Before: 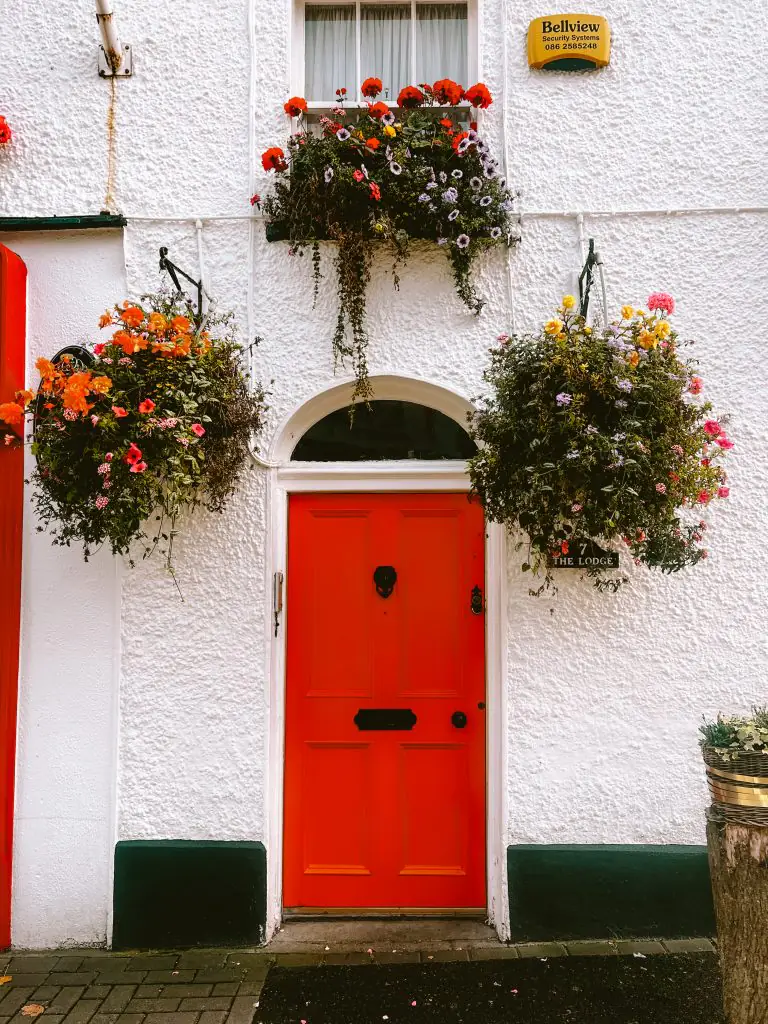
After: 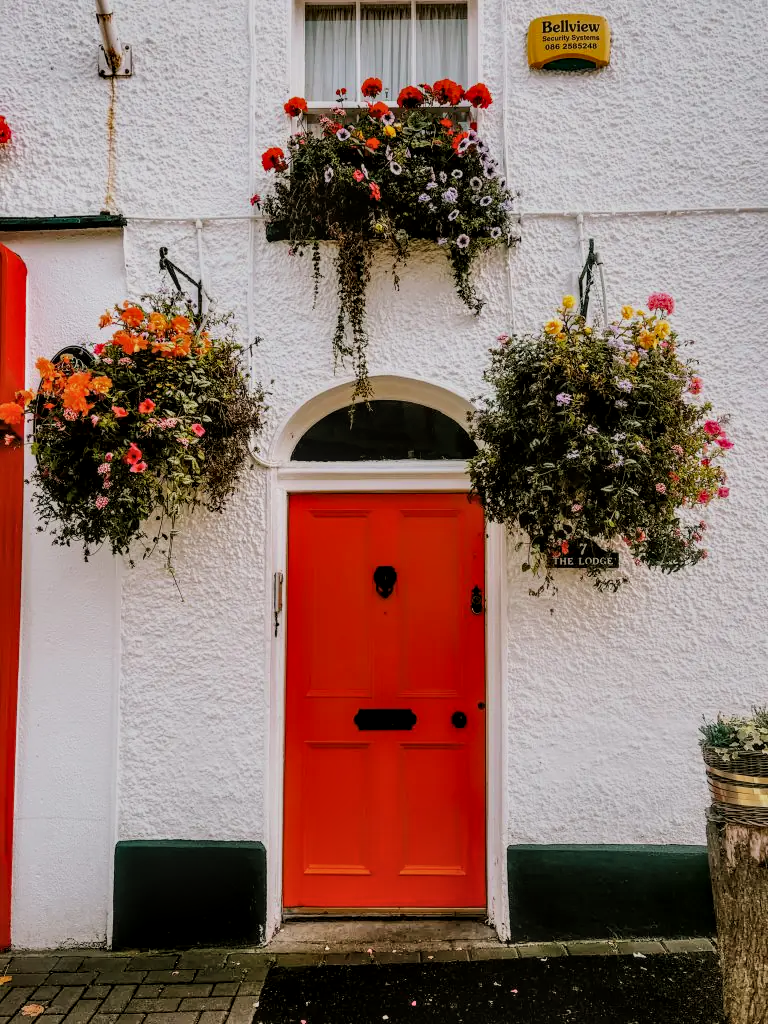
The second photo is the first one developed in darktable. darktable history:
local contrast: detail 130%
filmic rgb: black relative exposure -7.82 EV, white relative exposure 4.29 EV, hardness 3.86, color science v6 (2022)
graduated density: rotation -180°, offset 24.95
shadows and highlights: soften with gaussian
